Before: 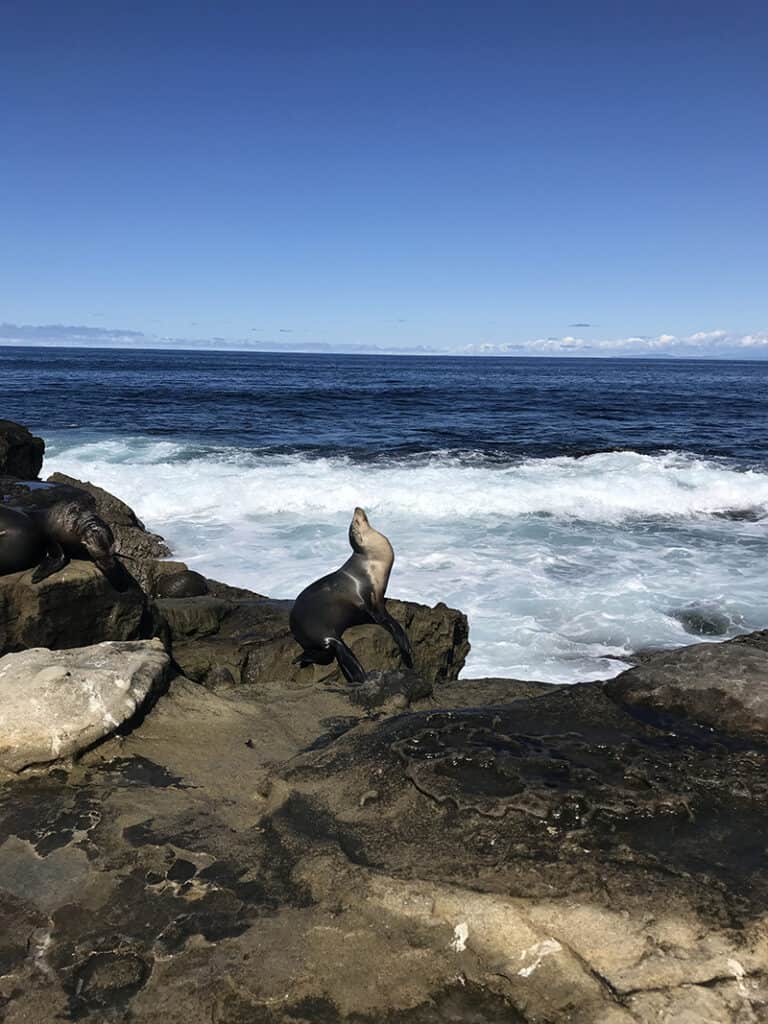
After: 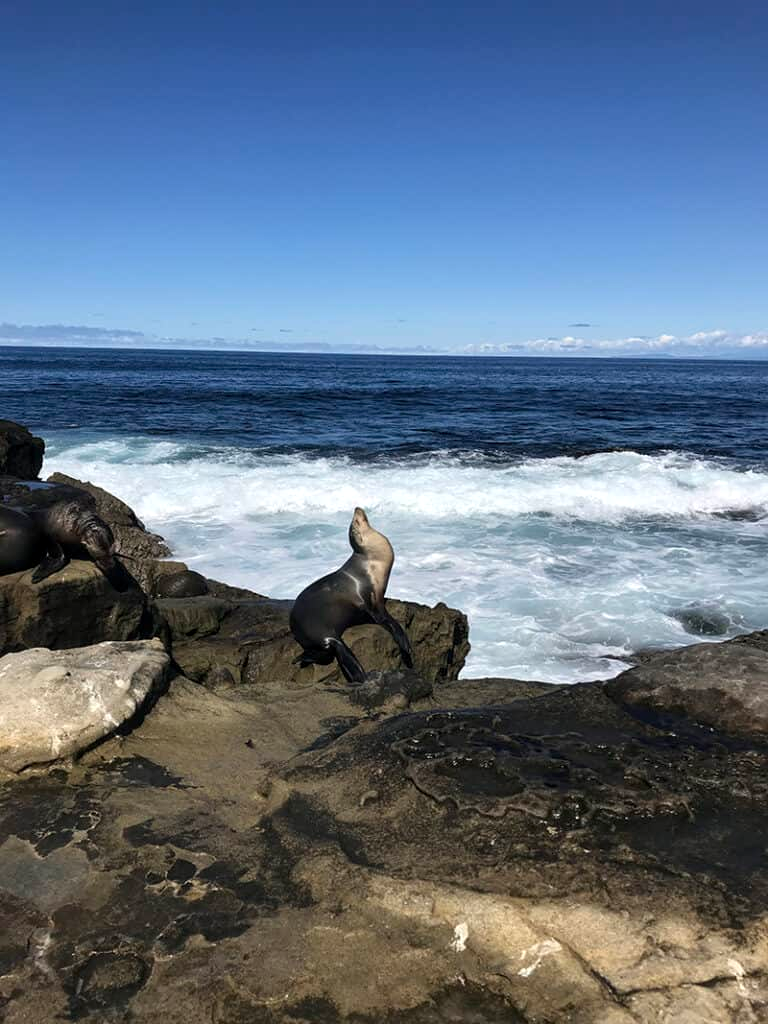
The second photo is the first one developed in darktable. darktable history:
local contrast: highlights 103%, shadows 99%, detail 119%, midtone range 0.2
